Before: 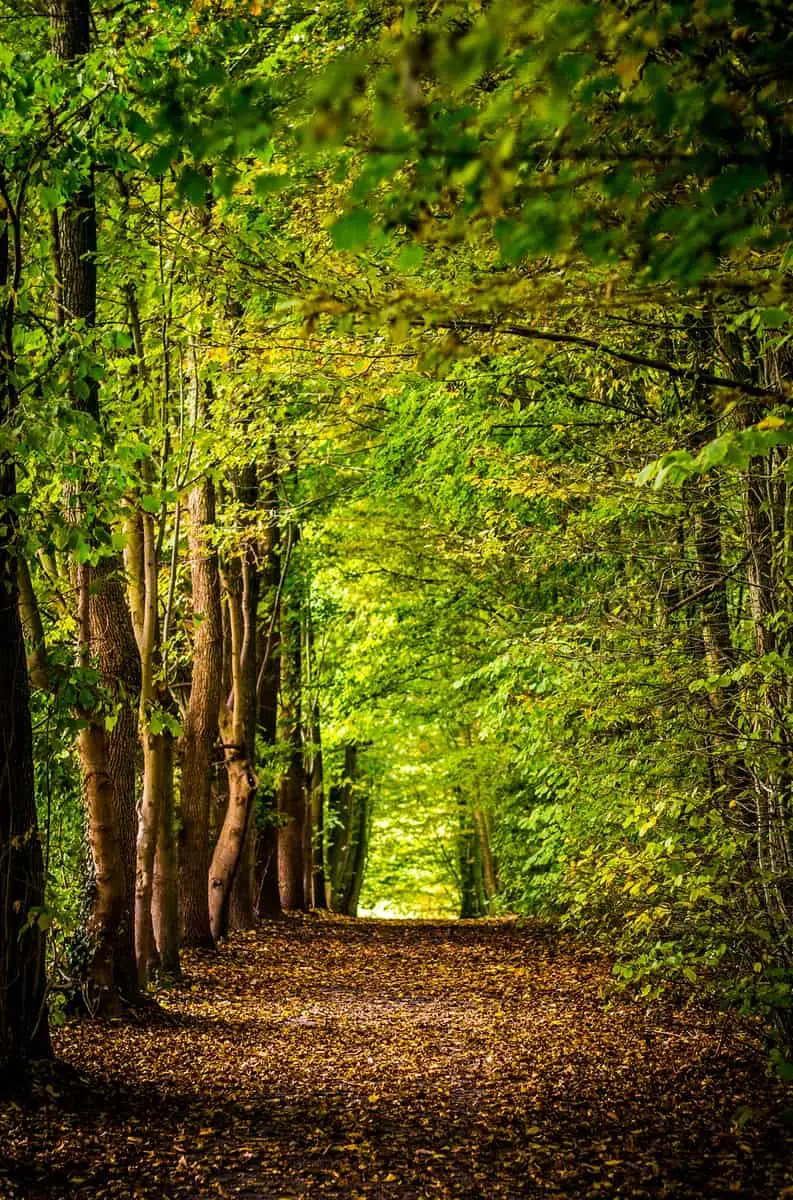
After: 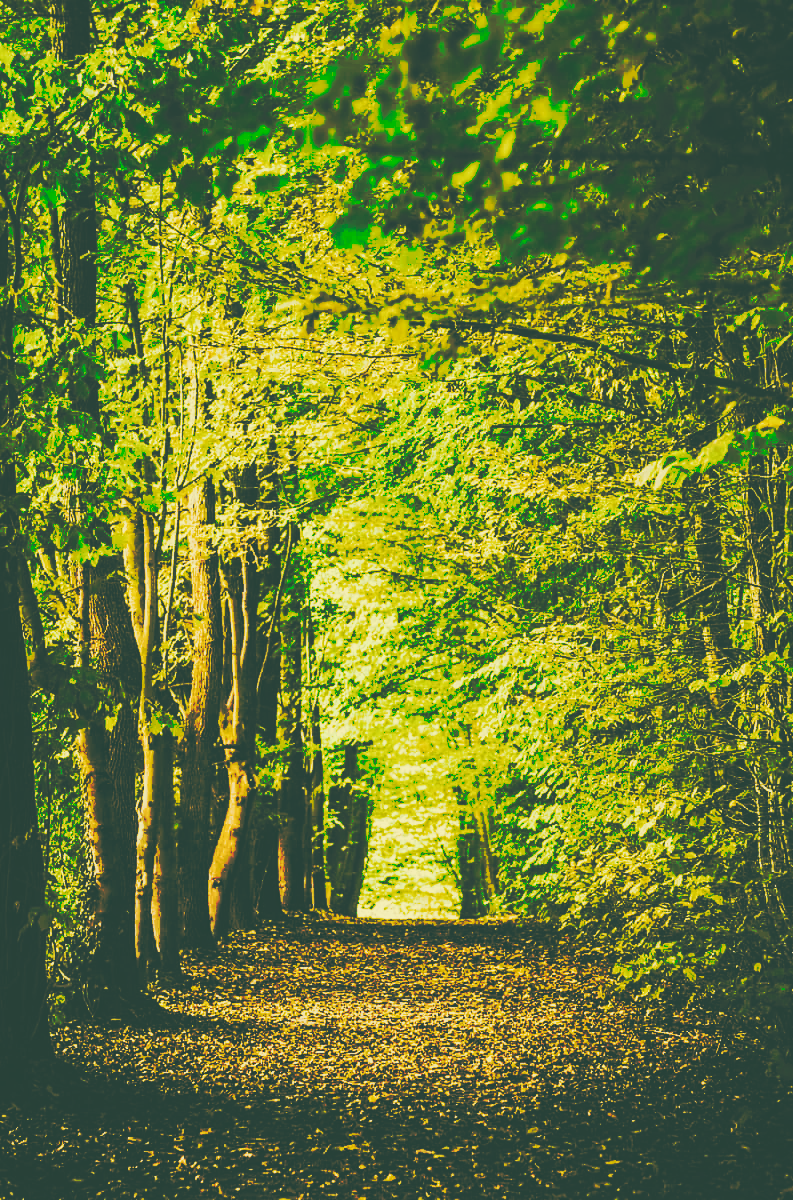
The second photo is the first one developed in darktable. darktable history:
tone curve: curves: ch0 [(0, 0) (0.003, 0.002) (0.011, 0.01) (0.025, 0.022) (0.044, 0.039) (0.069, 0.061) (0.1, 0.087) (0.136, 0.119) (0.177, 0.155) (0.224, 0.196) (0.277, 0.242) (0.335, 0.293) (0.399, 0.349) (0.468, 0.409) (0.543, 0.685) (0.623, 0.74) (0.709, 0.8) (0.801, 0.863) (0.898, 0.929) (1, 1)], preserve colors none
color look up table: target L [87.31, 85.84, 85.76, 77.58, 75.63, 76.46, 65.83, 65.09, 64.7, 47.89, 43.05, 31.86, 200, 85.81, 83.16, 81.06, 82.54, 78.62, 76.23, 76.95, 60.68, 64.01, 60.02, 40.64, 37.37, 38.62, 32.48, 87.42, 85.97, 86.31, 81.51, 80.3, 84.53, 74.83, 71.04, 83.85, 76.72, 70.51, 43.32, 39.03, 35.05, 40.01, 33.26, 31.86, 83.13, 77.99, 65.08, 60.84, 36.06], target a [-7.911, -11.56, -12.12, -14.12, -22.1, -8.133, -48.28, -1.035, -4.211, -28.61, -26.2, -13.79, 0, -5.231, -3.89, 4.228, 3.104, 12.24, 16.85, 18.77, 21.31, 34.31, 49.18, -1.583, -9.095, 9.408, -10.3, -5.636, -4.034, -4.12, -4.66, 2.993, -2.335, 24.86, 9.032, -0.488, -1.053, 10.44, -6.329, 12.85, -3.665, 13.29, -12.83, -13.79, -10.62, -8.95, -18.24, -30.41, -16.09], target b [42.02, 39.45, 42.78, 54.64, 41.66, 37.28, 49.91, 54.8, 43.01, 27.73, 15.85, 5.343, 0, 49.42, 41.2, 48.2, 40.17, 48.92, 63.38, 43.67, 44.9, 50.26, 33.49, 19.79, 10.83, 16.23, 6.33, 40.77, 38.91, 39.36, 35.97, 36.18, 36.54, 32.29, 34.95, 35.7, 23.82, 23.6, -10.24, 10.2, 7.059, -11.88, 3.619, 5.343, 34.36, 25.86, 16.16, 19.25, 5.719], num patches 49
